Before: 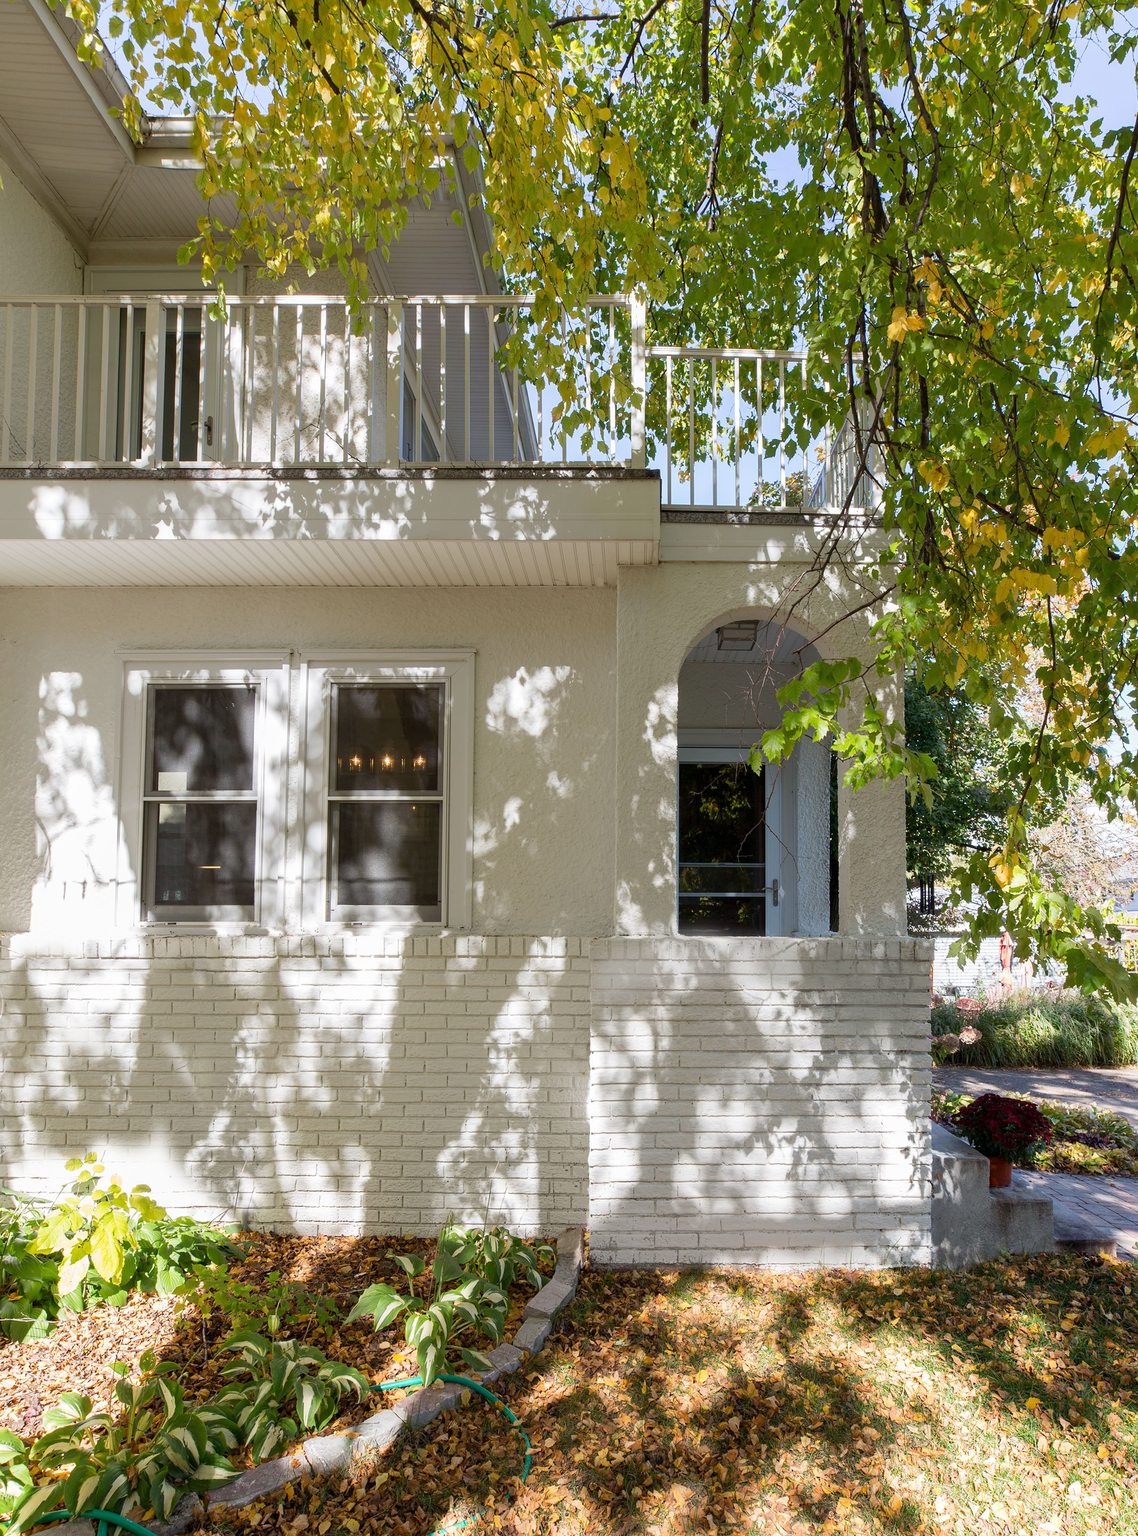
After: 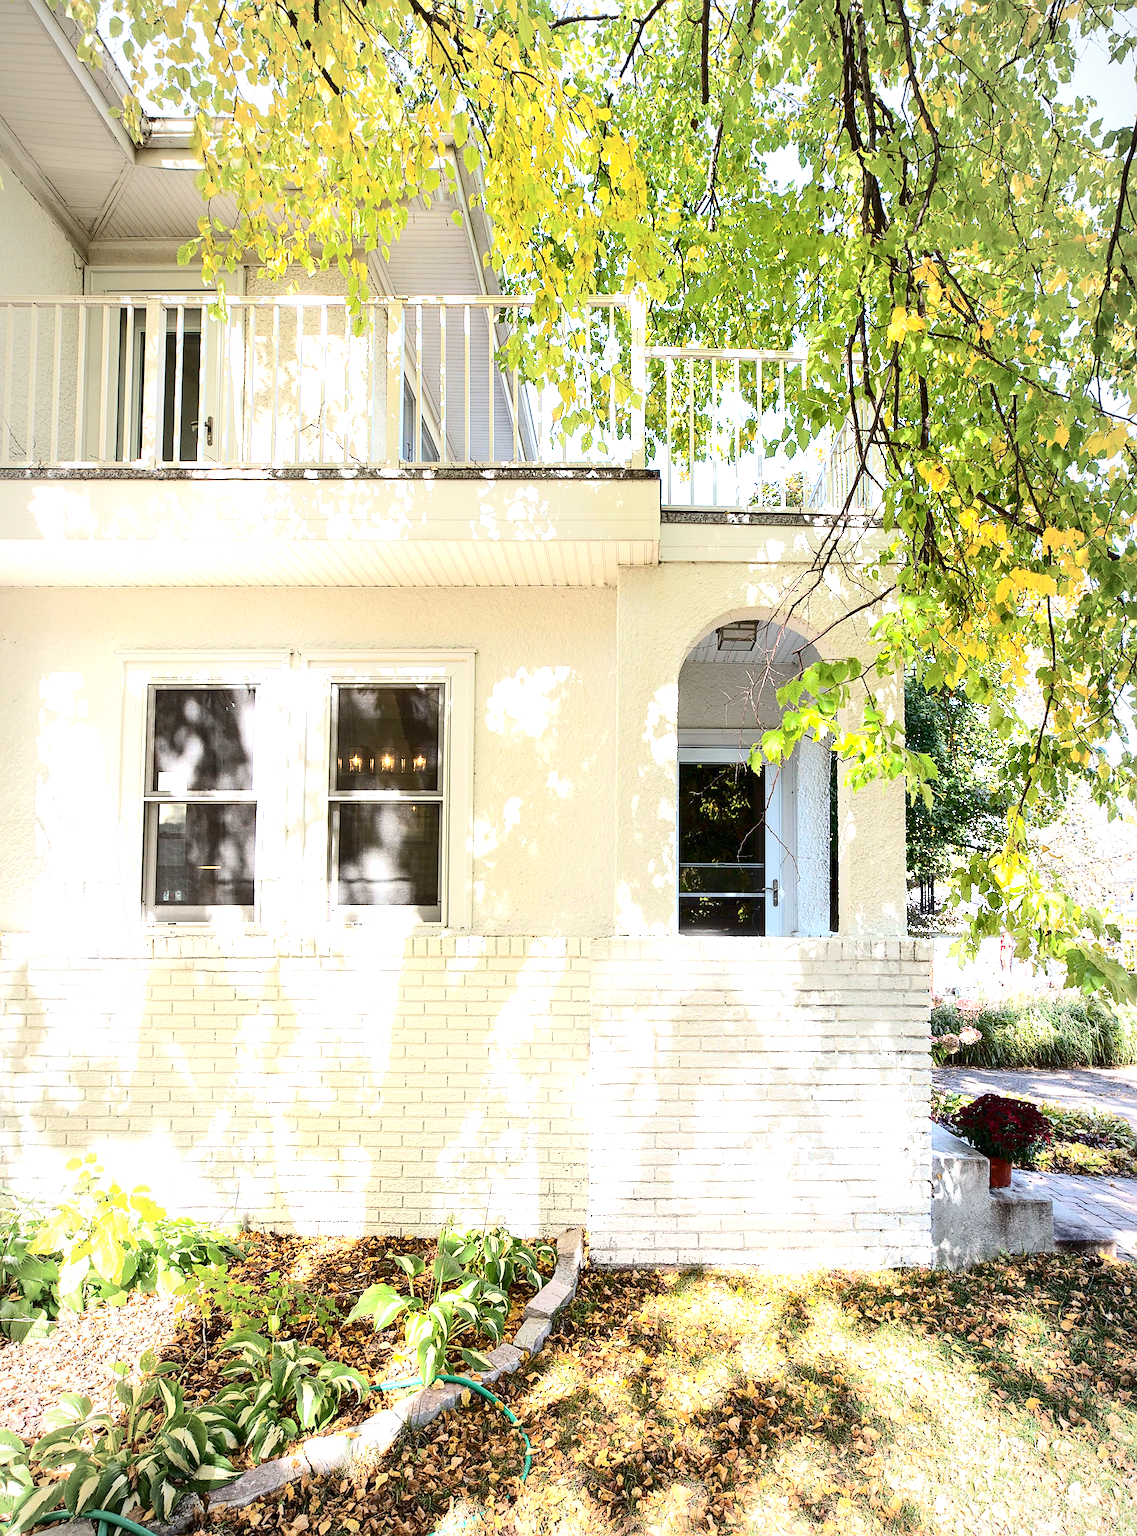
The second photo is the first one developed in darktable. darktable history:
vignetting: fall-off radius 70.3%, automatic ratio true, unbound false
tone curve: curves: ch0 [(0, 0) (0.288, 0.201) (0.683, 0.793) (1, 1)], color space Lab, independent channels, preserve colors none
exposure: black level correction 0, exposure 1.614 EV, compensate highlight preservation false
sharpen: on, module defaults
